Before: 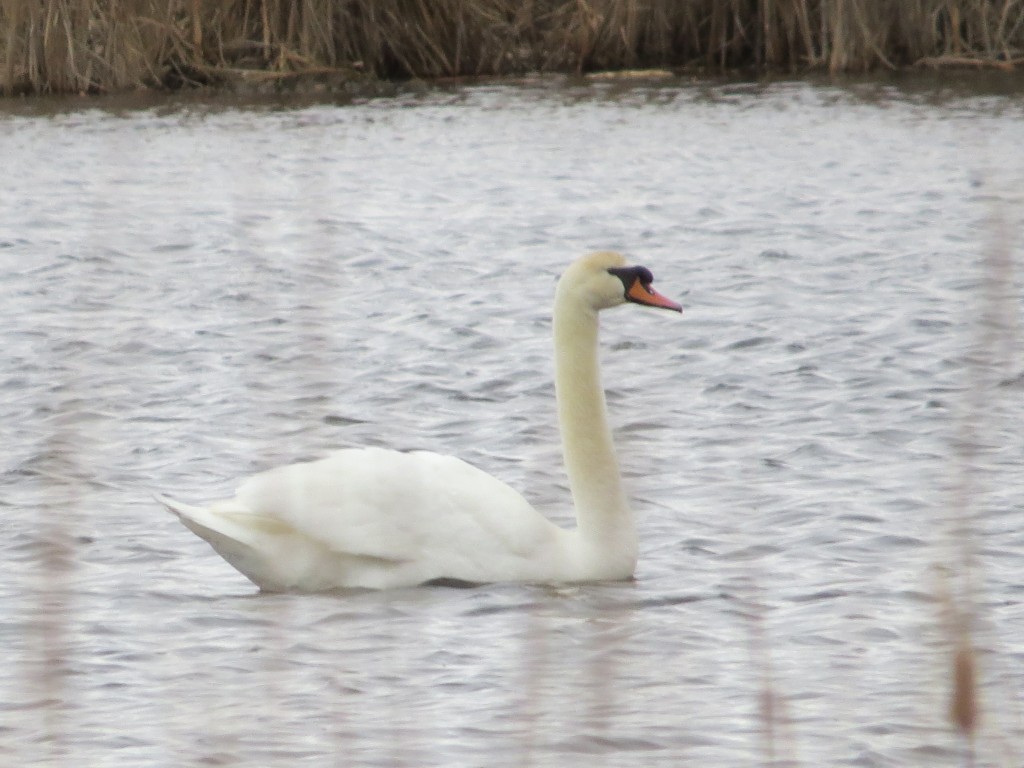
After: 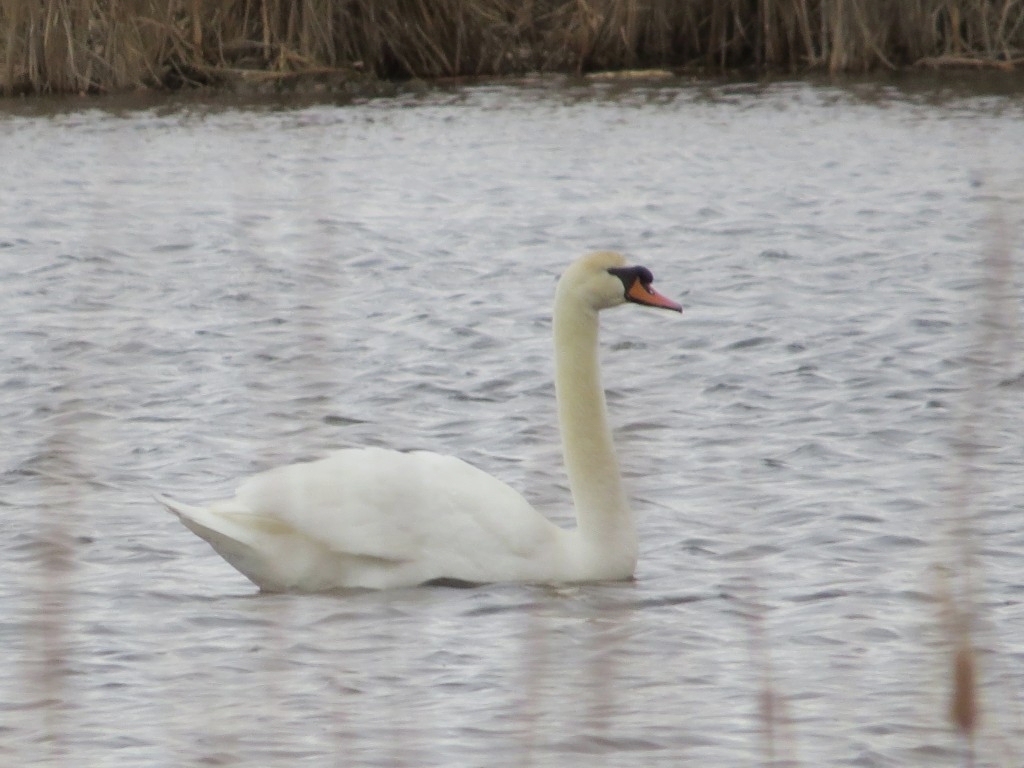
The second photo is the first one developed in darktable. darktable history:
exposure: exposure -0.314 EV, compensate exposure bias true, compensate highlight preservation false
